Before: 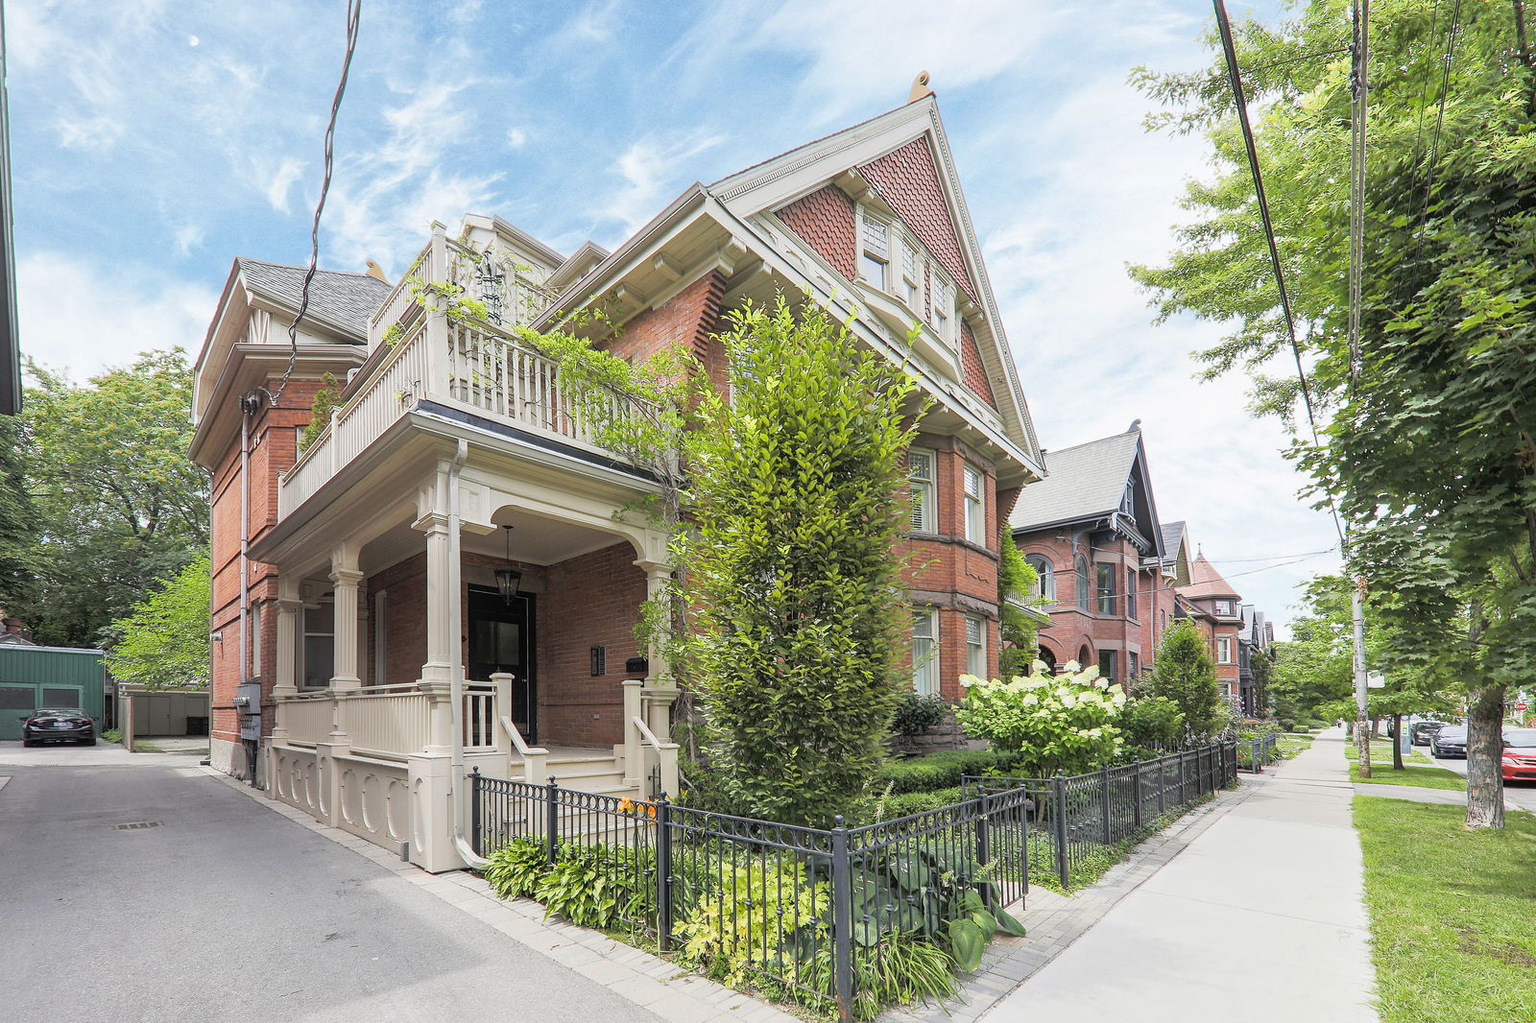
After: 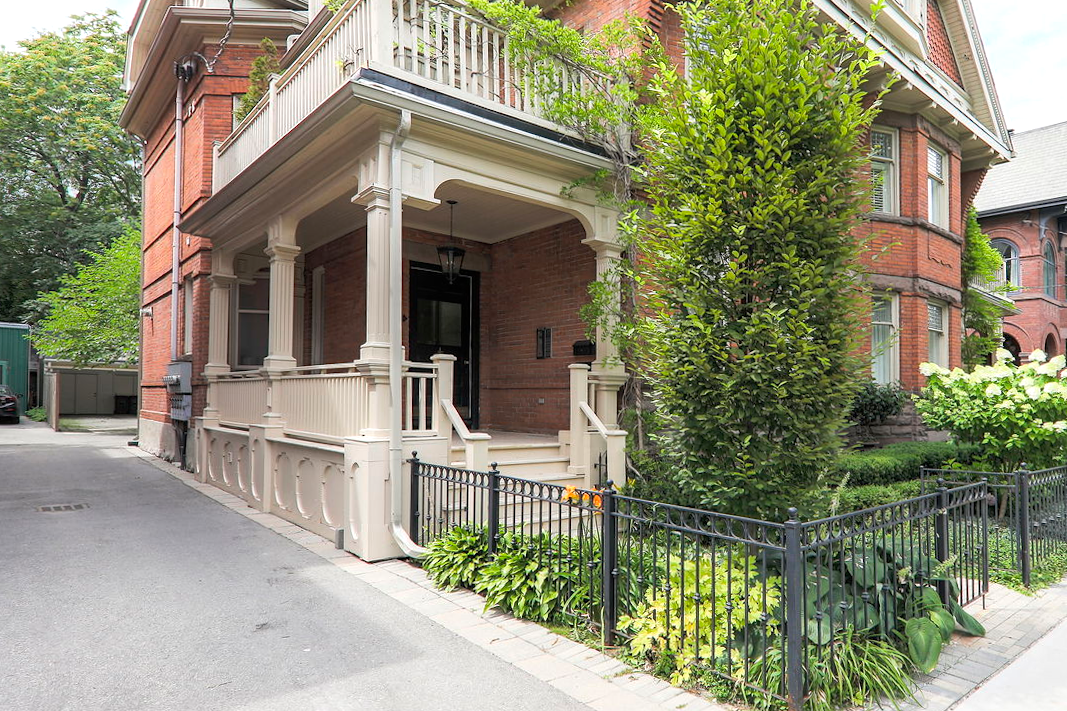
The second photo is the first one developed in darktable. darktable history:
crop and rotate: angle -0.82°, left 3.85%, top 31.828%, right 27.992%
tone equalizer: -8 EV -0.001 EV, -7 EV 0.001 EV, -6 EV -0.002 EV, -5 EV -0.003 EV, -4 EV -0.062 EV, -3 EV -0.222 EV, -2 EV -0.267 EV, -1 EV 0.105 EV, +0 EV 0.303 EV
